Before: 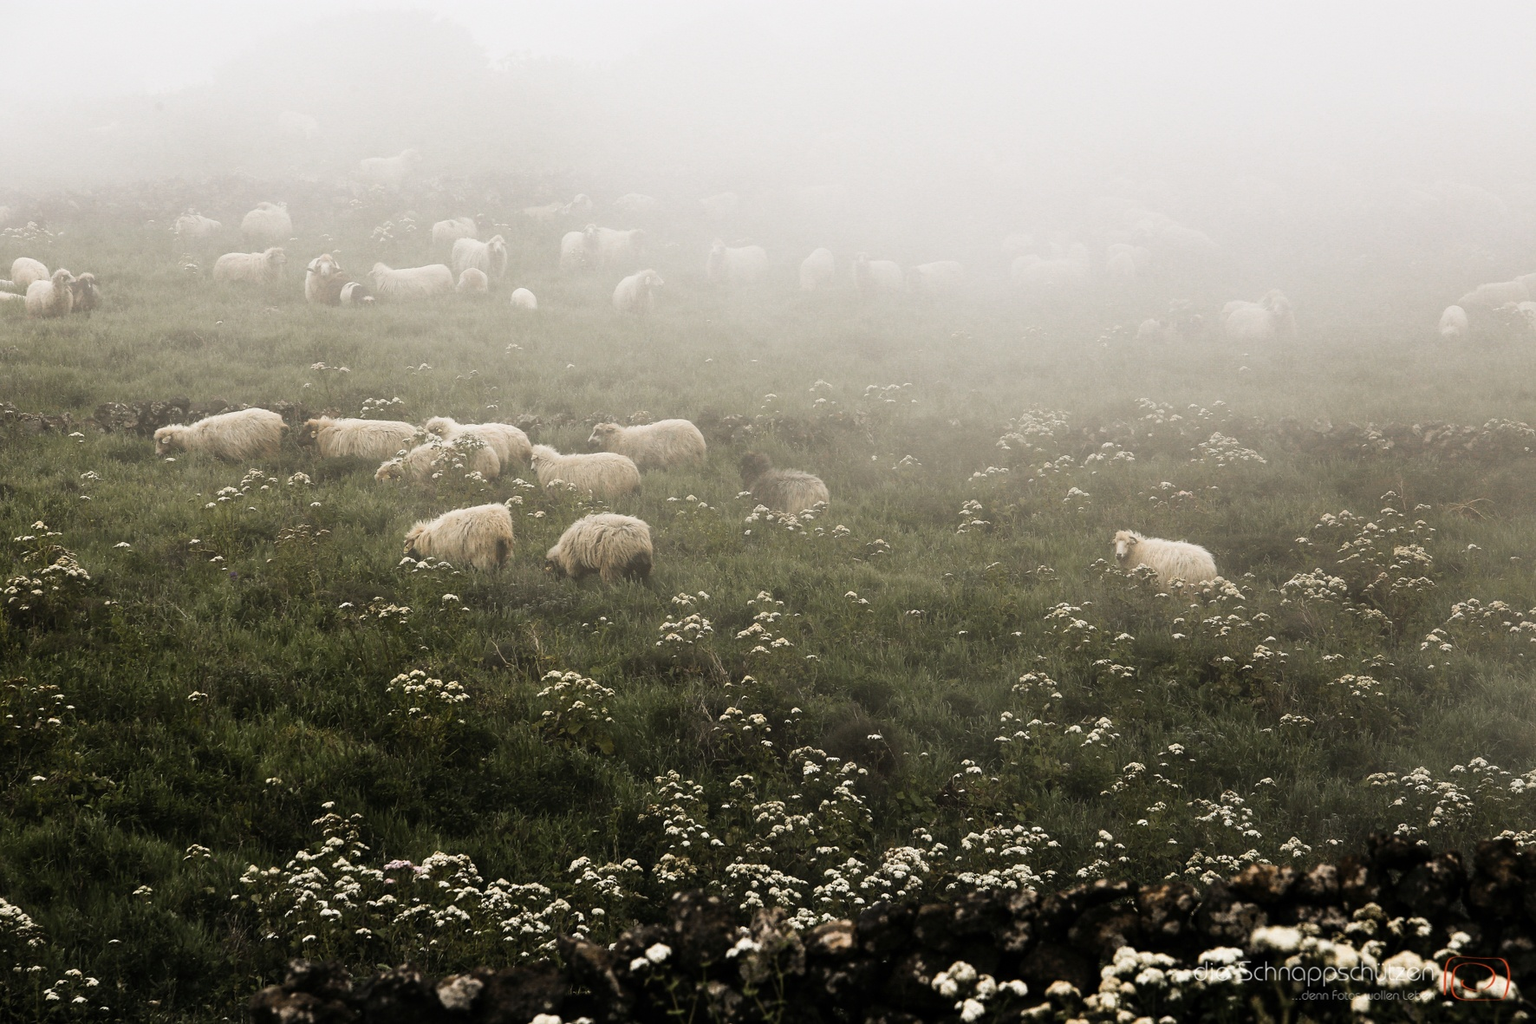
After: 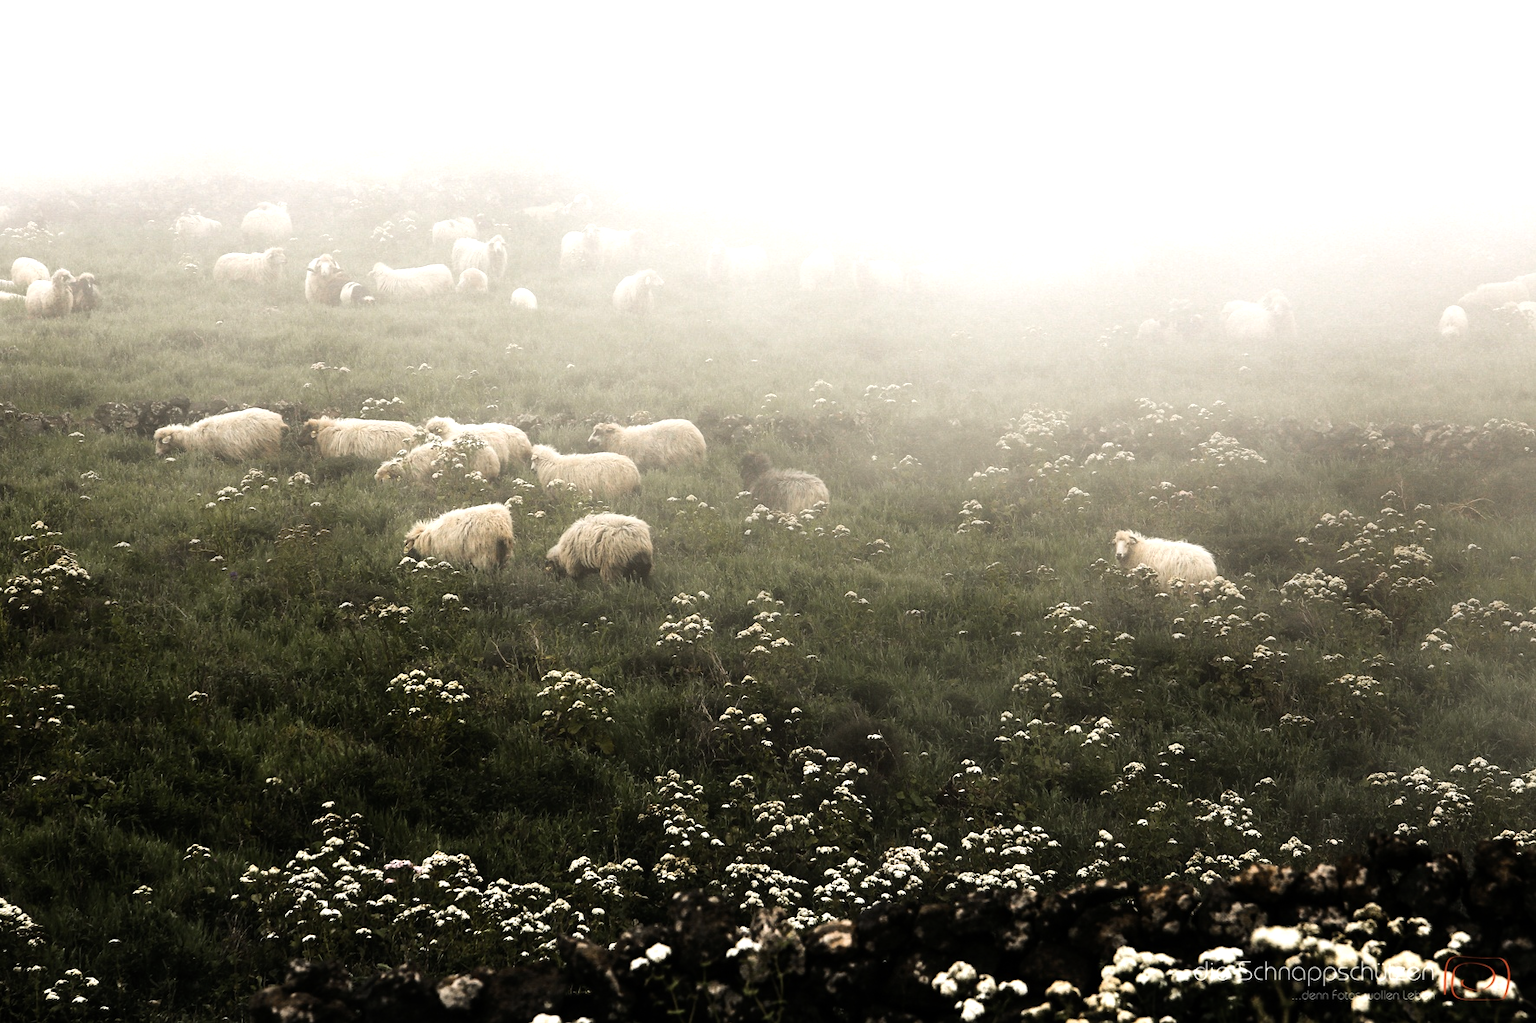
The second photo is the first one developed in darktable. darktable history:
tone equalizer: -8 EV -0.757 EV, -7 EV -0.669 EV, -6 EV -0.599 EV, -5 EV -0.377 EV, -3 EV 0.394 EV, -2 EV 0.6 EV, -1 EV 0.677 EV, +0 EV 0.777 EV, smoothing diameter 2.19%, edges refinement/feathering 16.26, mask exposure compensation -1.57 EV, filter diffusion 5
